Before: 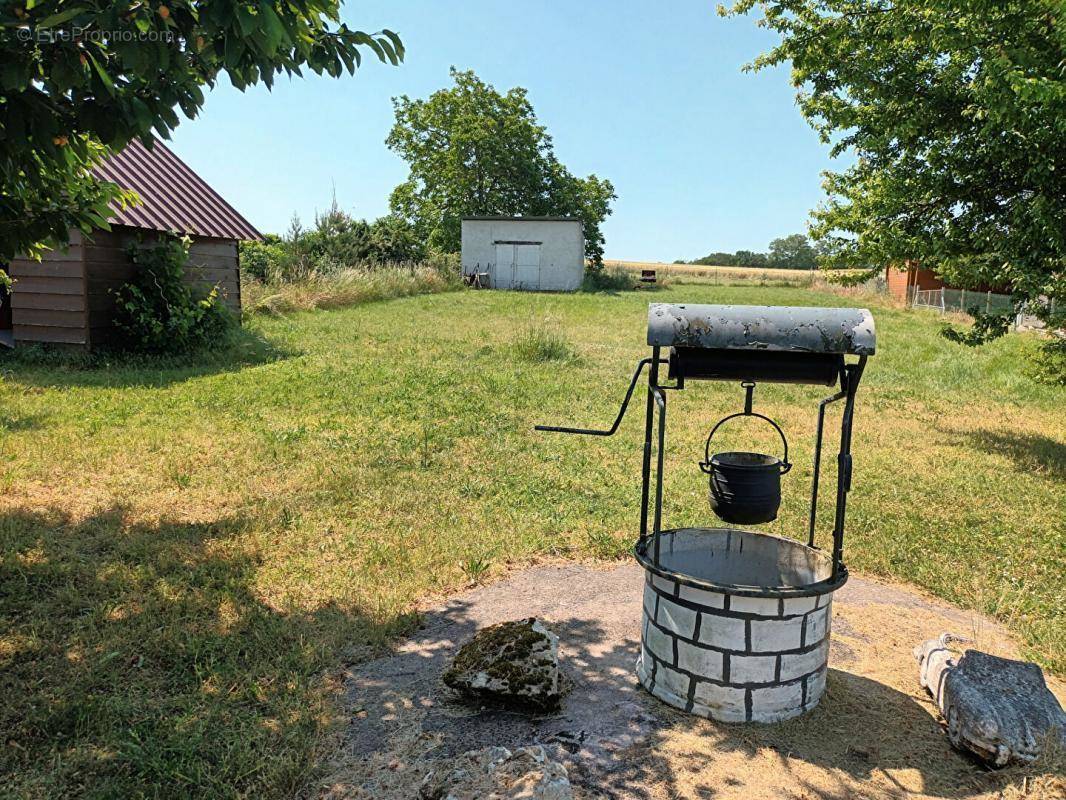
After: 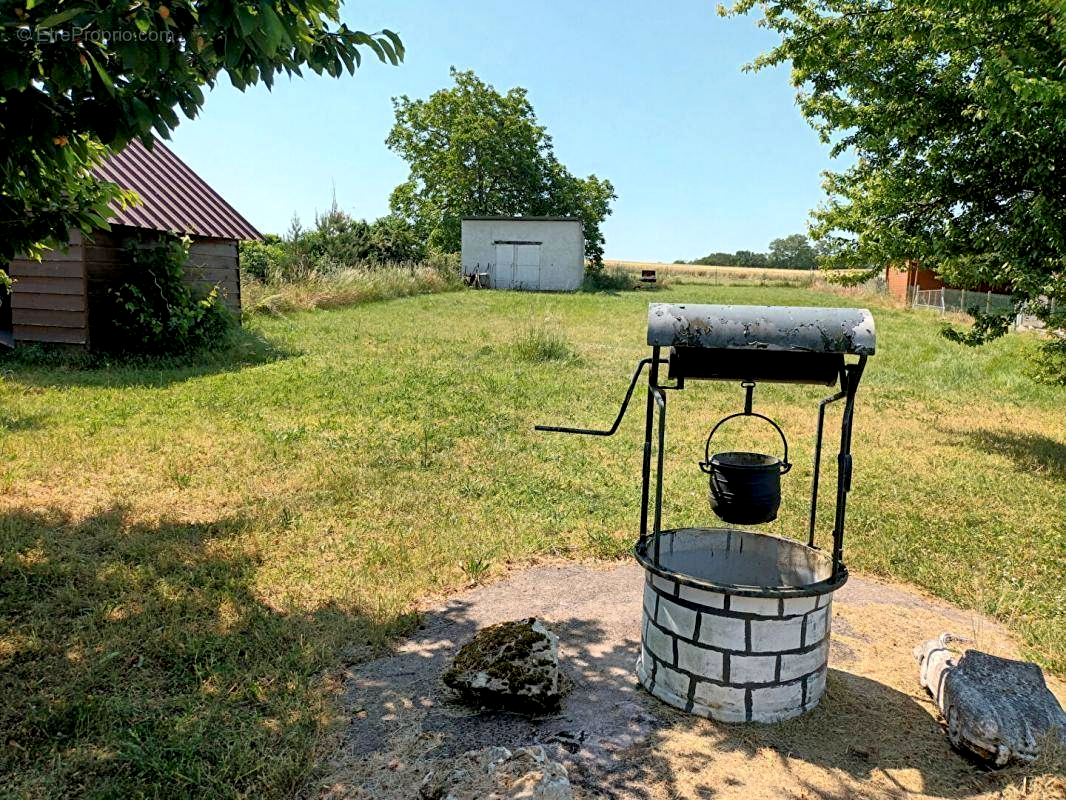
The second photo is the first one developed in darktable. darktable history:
exposure: black level correction 0.008, exposure 0.096 EV, compensate highlight preservation false
